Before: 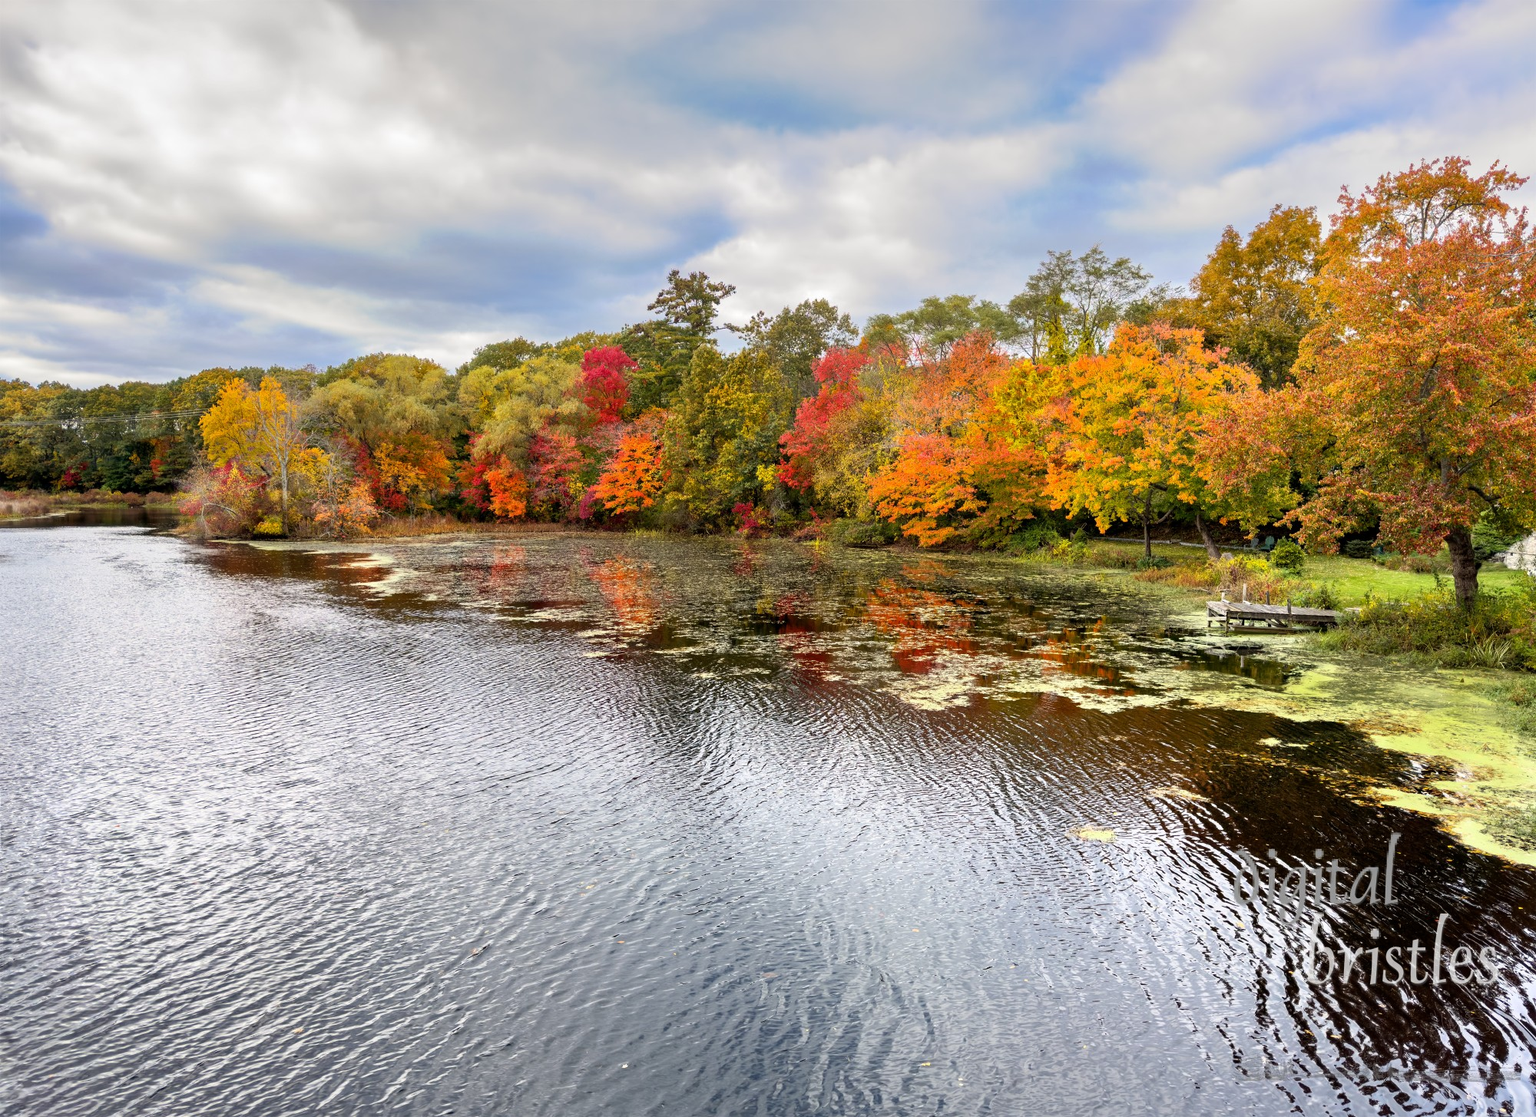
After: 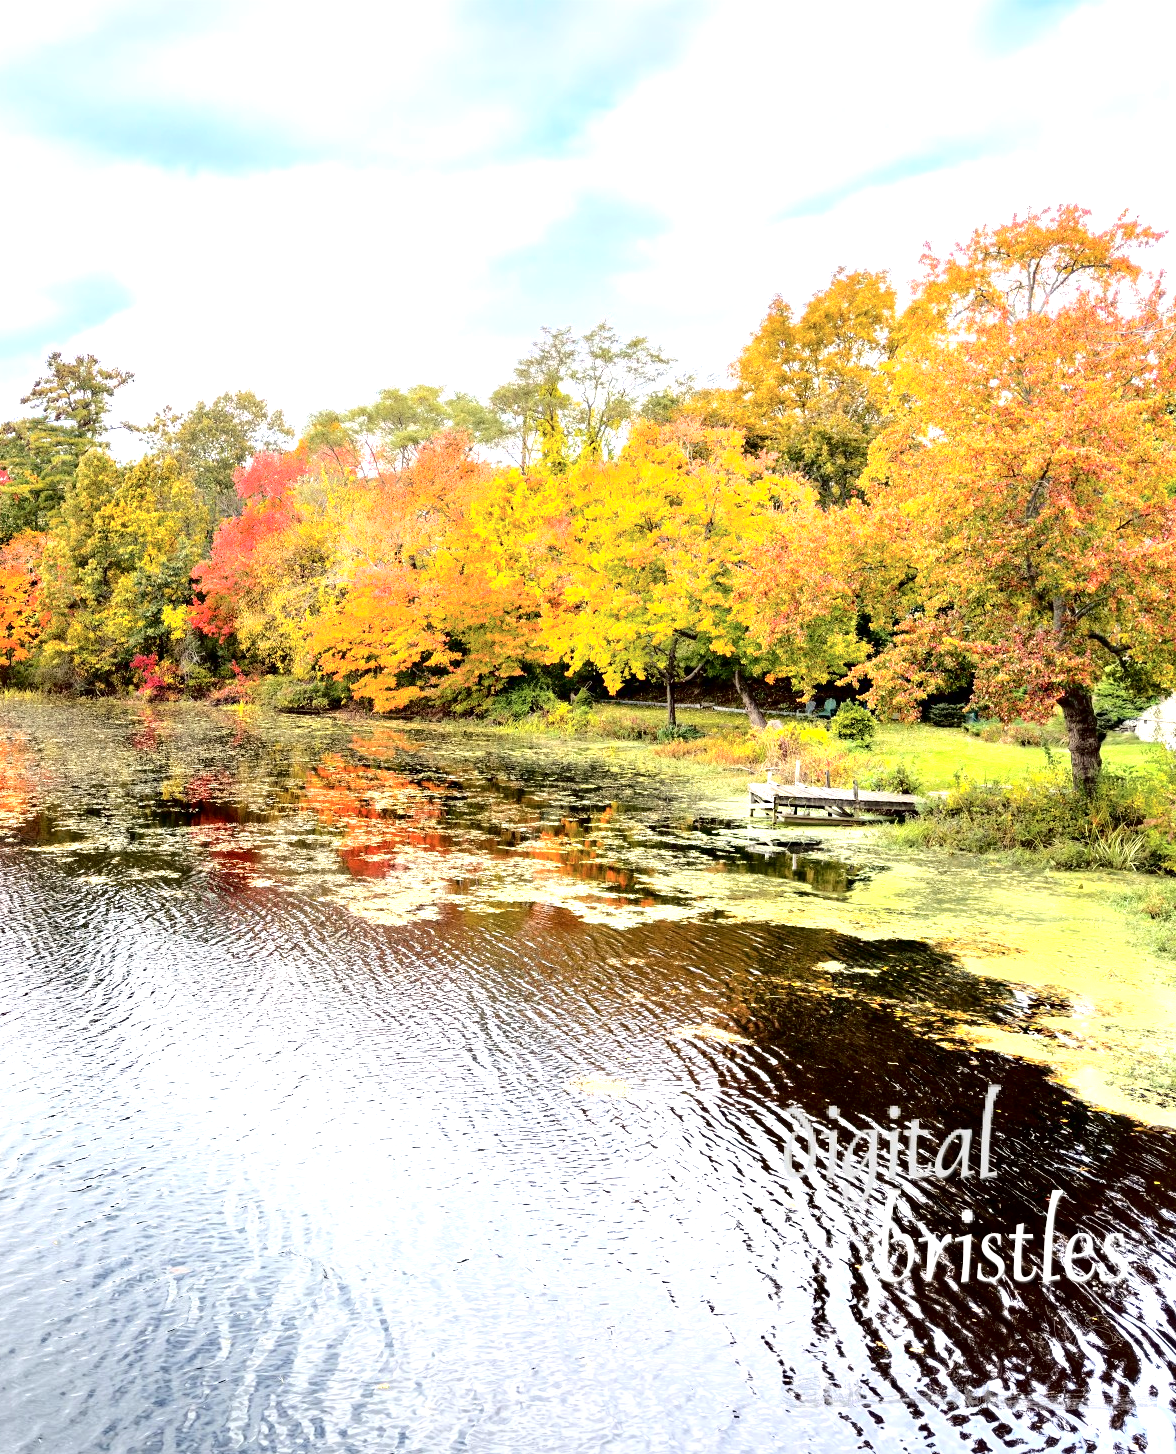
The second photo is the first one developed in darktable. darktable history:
crop: left 41.166%
tone curve: curves: ch0 [(0, 0) (0.003, 0) (0.011, 0.001) (0.025, 0.003) (0.044, 0.005) (0.069, 0.012) (0.1, 0.023) (0.136, 0.039) (0.177, 0.088) (0.224, 0.15) (0.277, 0.24) (0.335, 0.337) (0.399, 0.437) (0.468, 0.535) (0.543, 0.629) (0.623, 0.71) (0.709, 0.782) (0.801, 0.856) (0.898, 0.94) (1, 1)], color space Lab, independent channels, preserve colors none
exposure: black level correction 0, exposure 1.199 EV, compensate highlight preservation false
